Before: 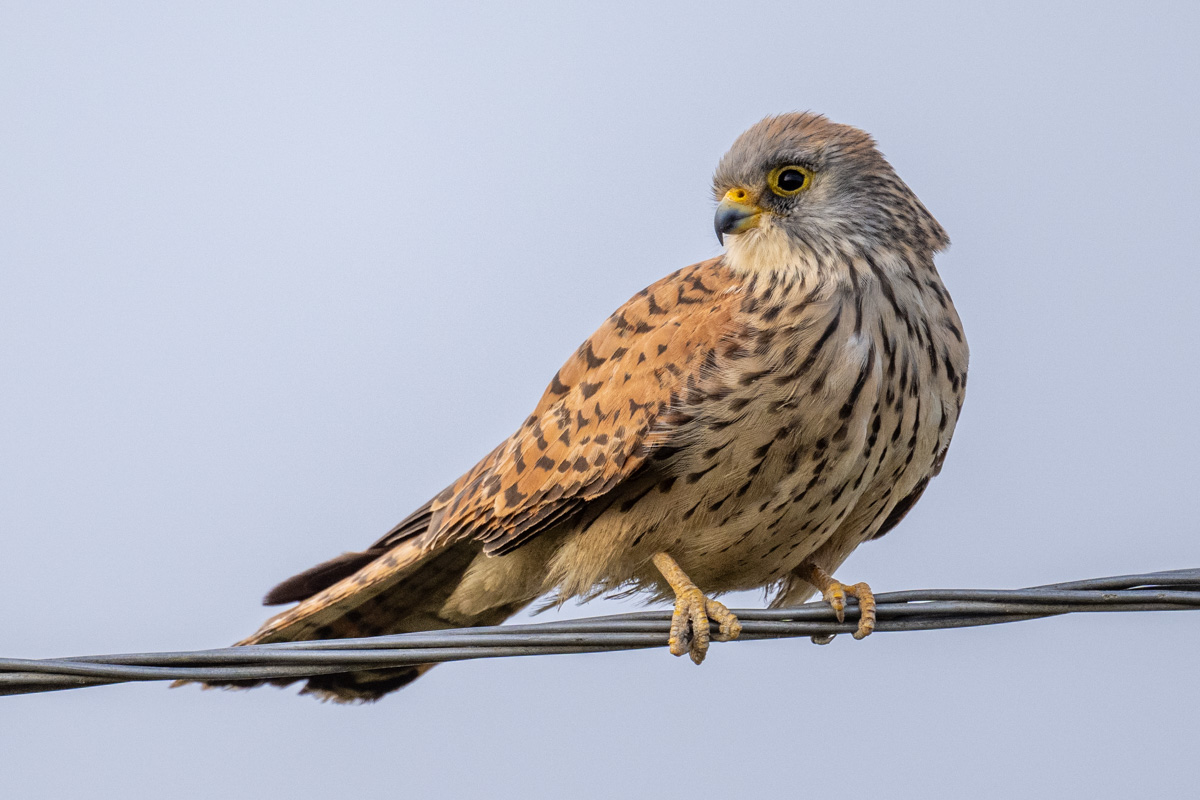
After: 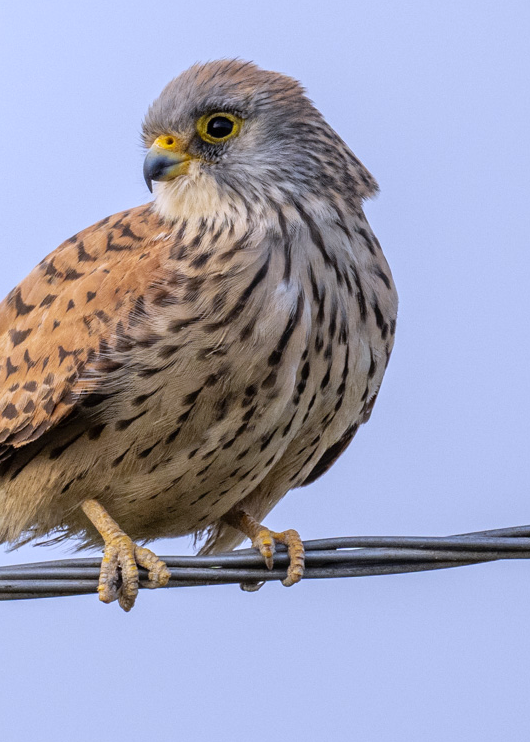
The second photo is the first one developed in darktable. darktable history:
white balance: red 0.967, blue 1.119, emerald 0.756
exposure: black level correction 0, compensate exposure bias true, compensate highlight preservation false
crop: left 47.628%, top 6.643%, right 7.874%
